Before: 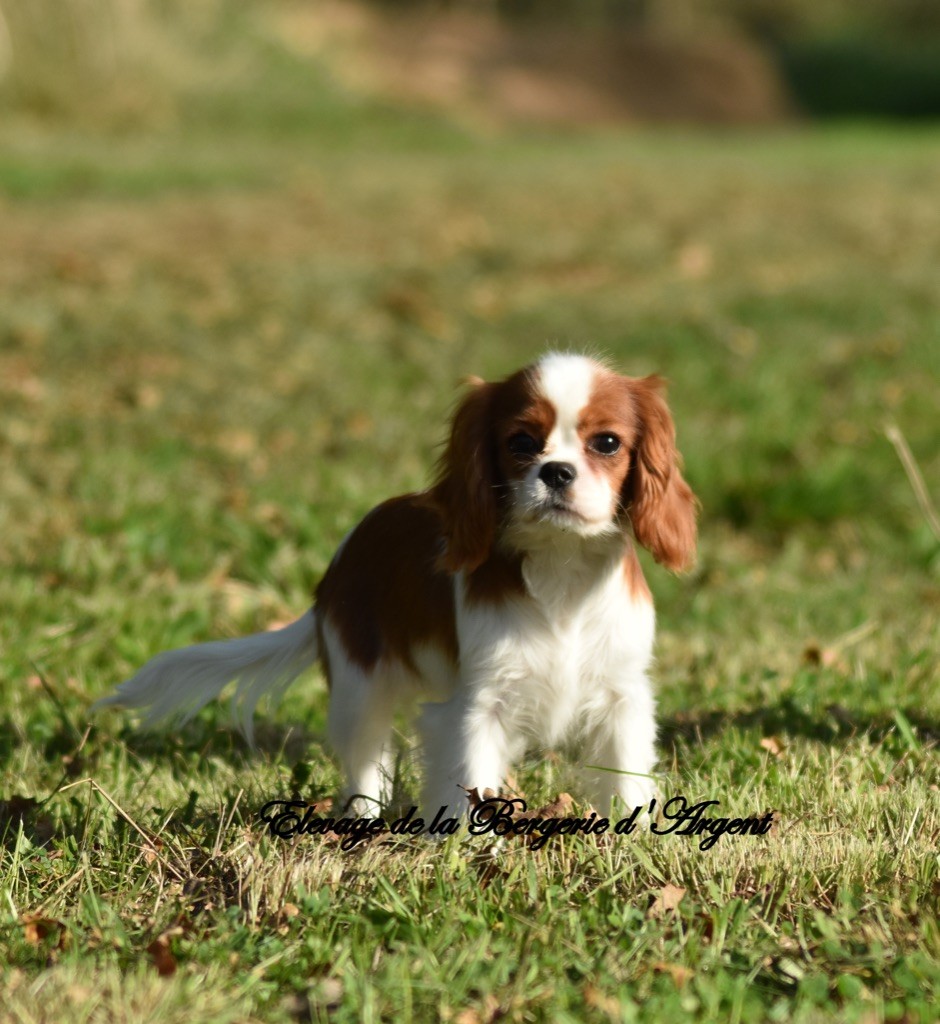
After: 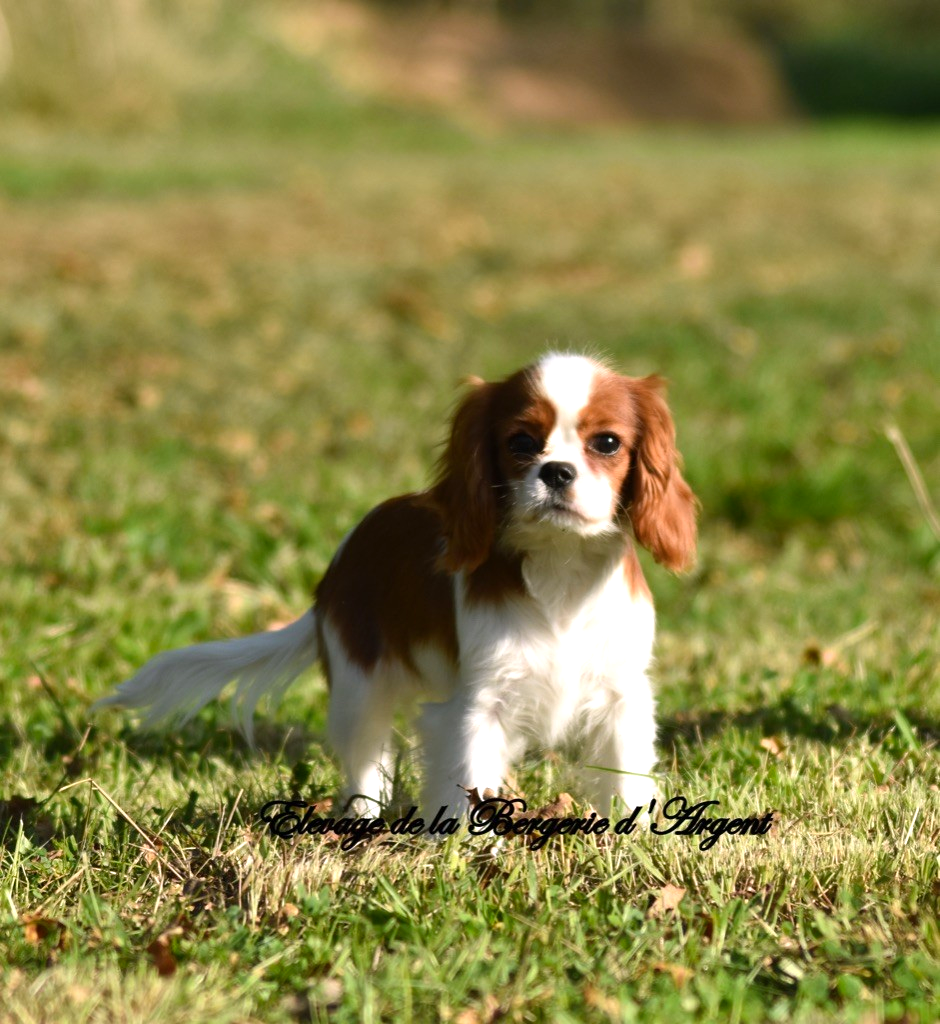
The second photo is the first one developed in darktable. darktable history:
color balance rgb: shadows lift › chroma 0.775%, shadows lift › hue 112.33°, highlights gain › chroma 2.01%, highlights gain › hue 292.74°, perceptual saturation grading › global saturation 0.431%, perceptual brilliance grading › global brilliance 10.94%, global vibrance 15.043%
